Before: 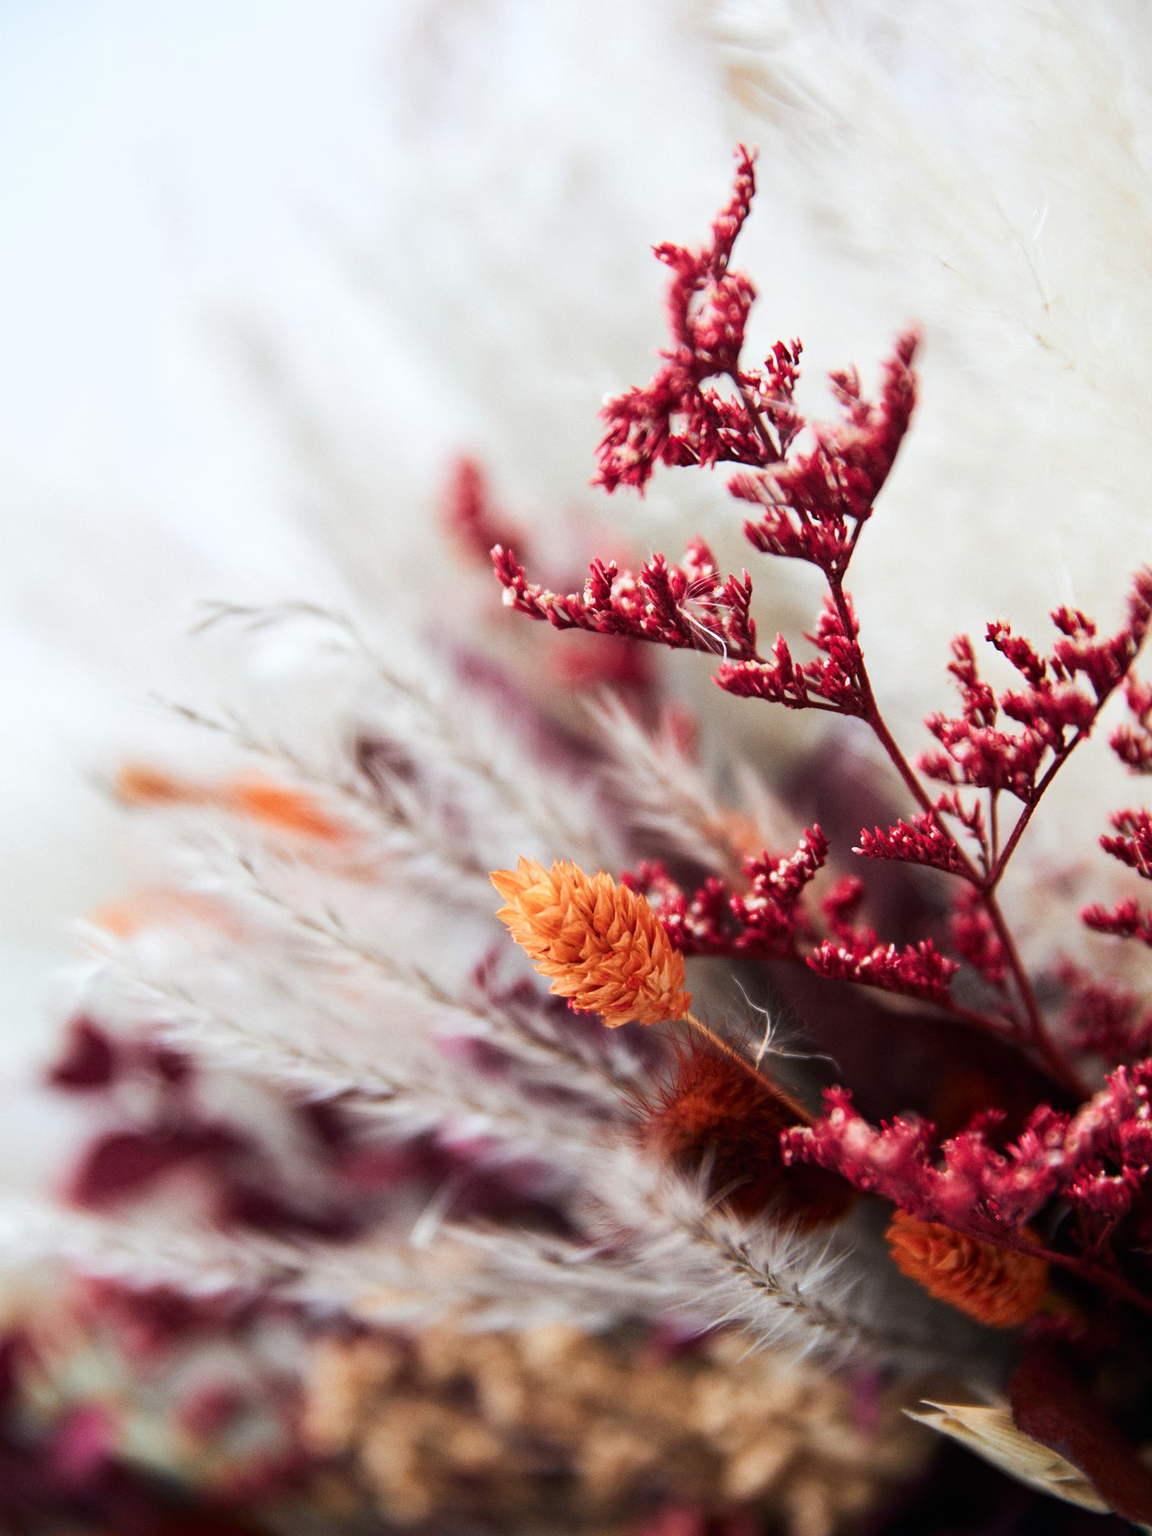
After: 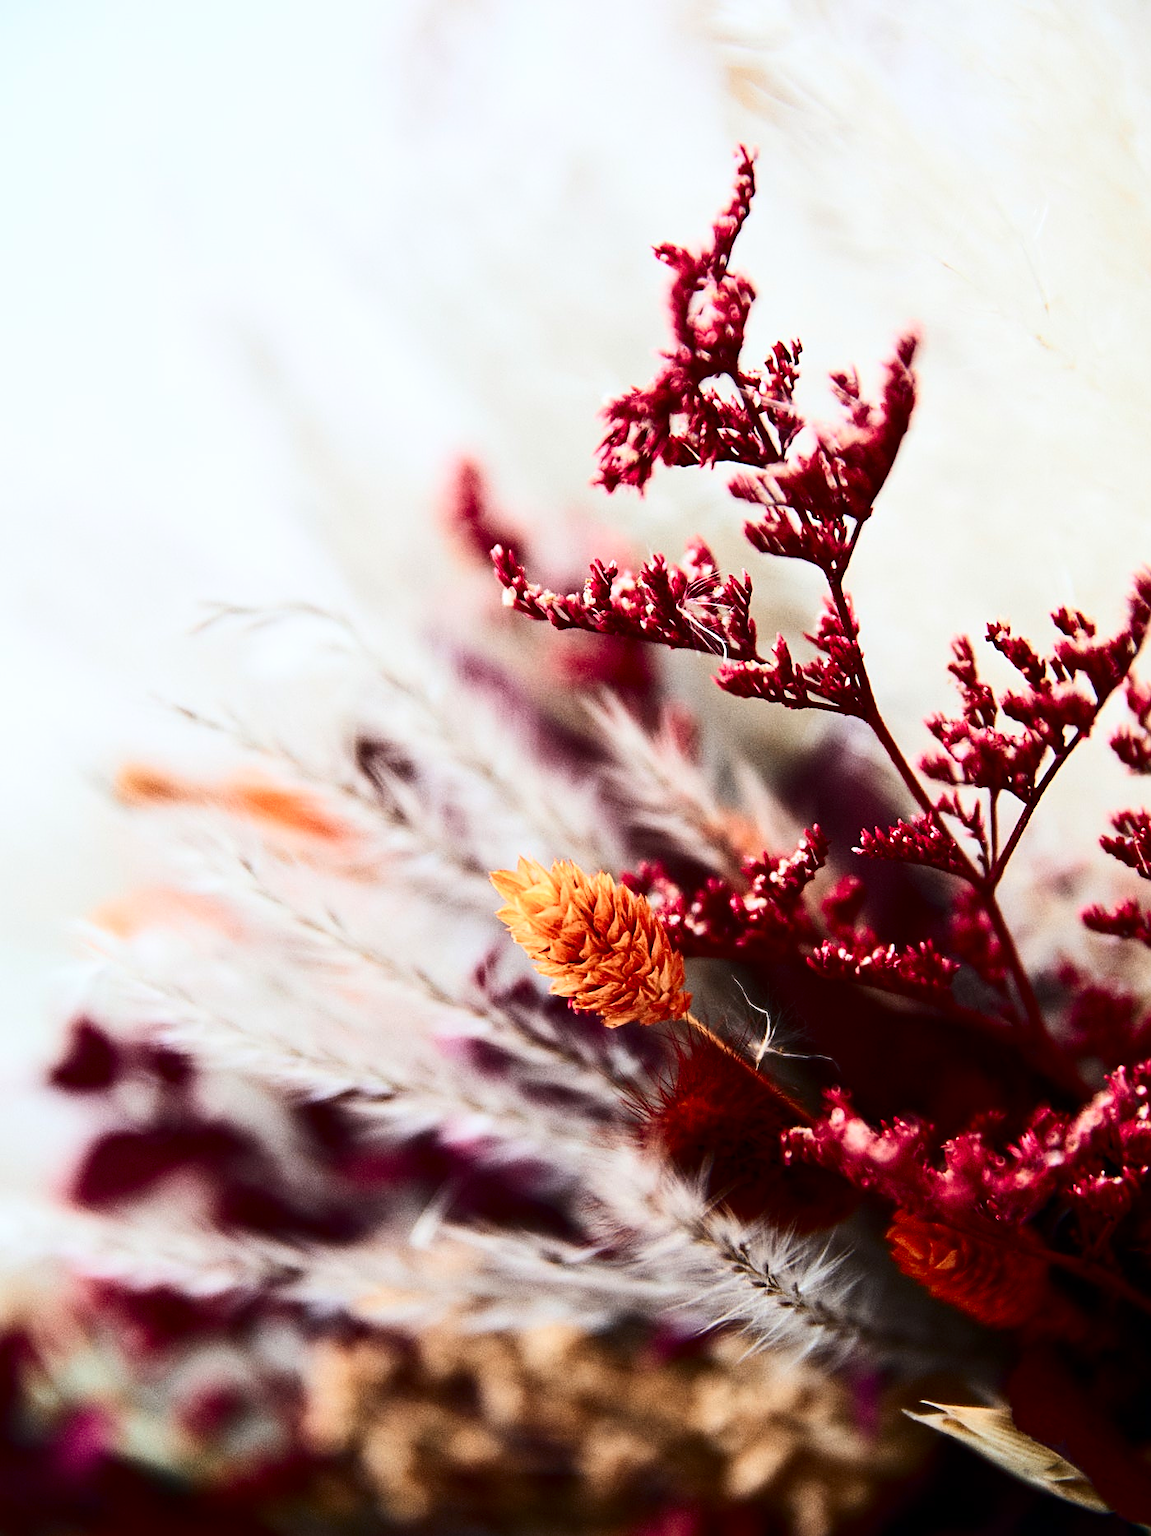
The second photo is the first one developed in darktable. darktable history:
sharpen: on, module defaults
exposure: compensate exposure bias true, compensate highlight preservation false
contrast brightness saturation: contrast 0.323, brightness -0.067, saturation 0.175
base curve: preserve colors none
tone equalizer: on, module defaults
